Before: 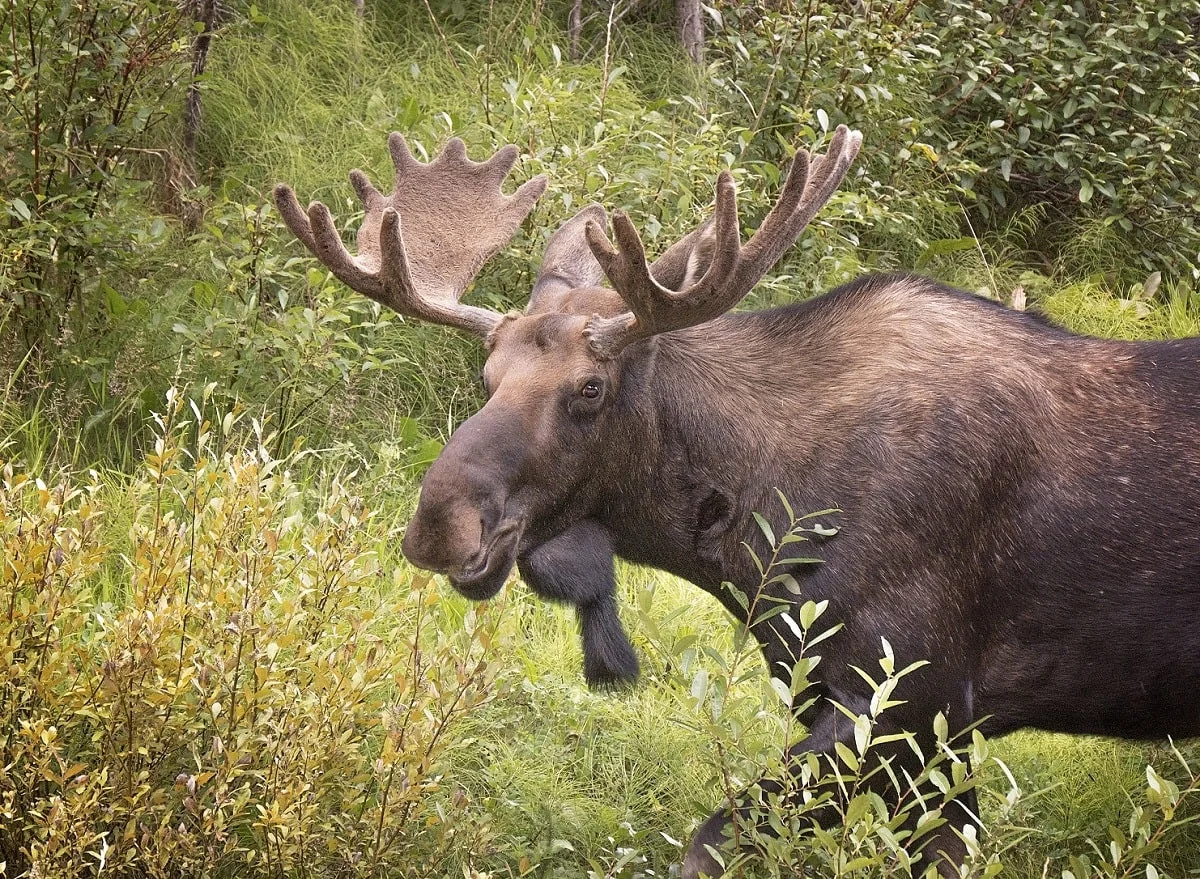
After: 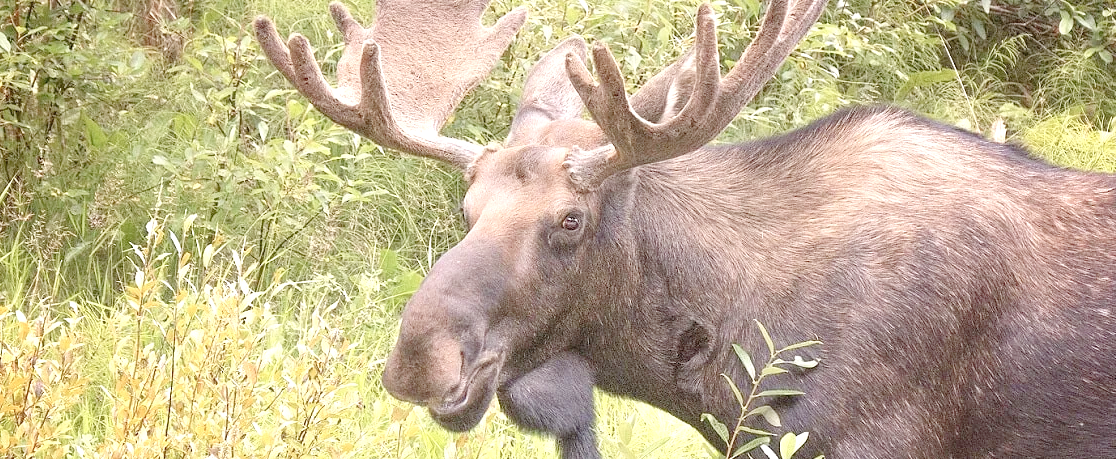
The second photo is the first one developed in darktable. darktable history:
crop: left 1.744%, top 19.225%, right 5.069%, bottom 28.357%
levels: levels [0.008, 0.318, 0.836]
contrast brightness saturation: contrast 0.1, saturation -0.3
